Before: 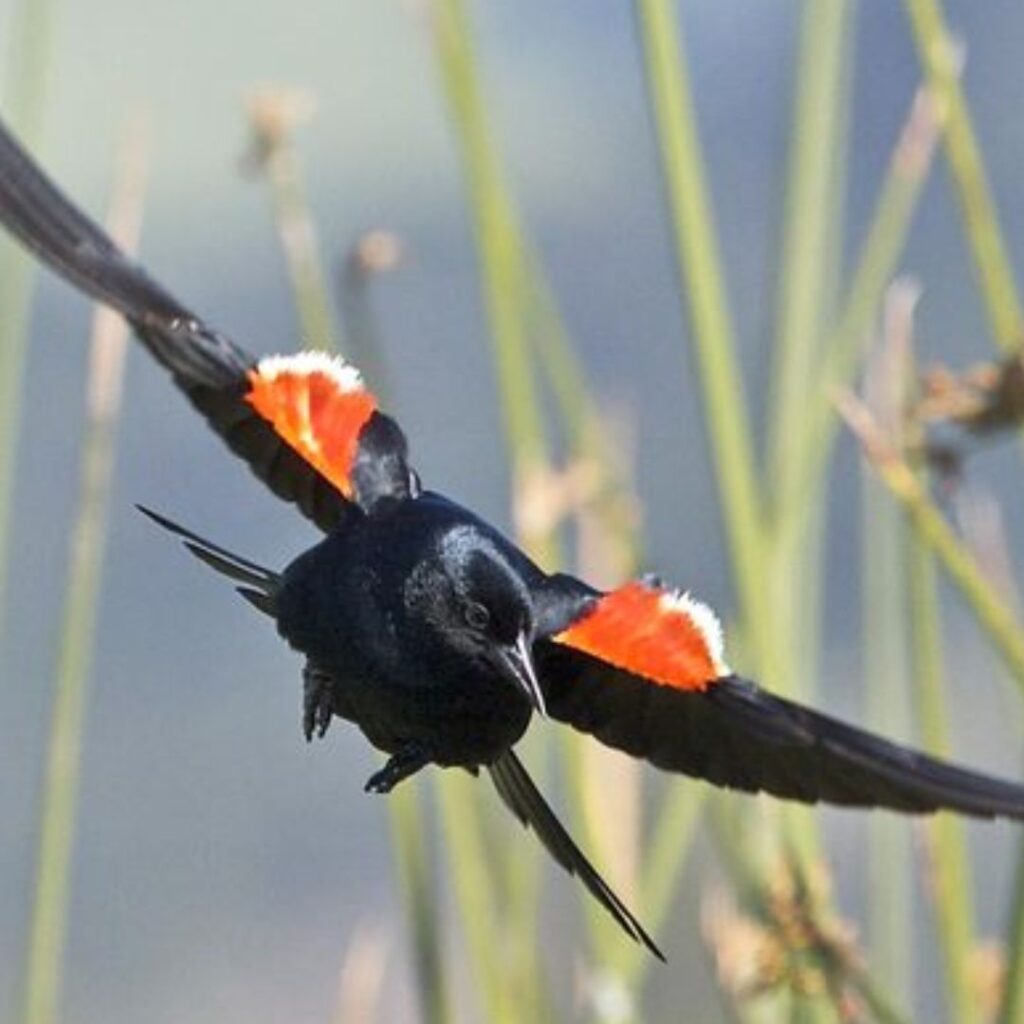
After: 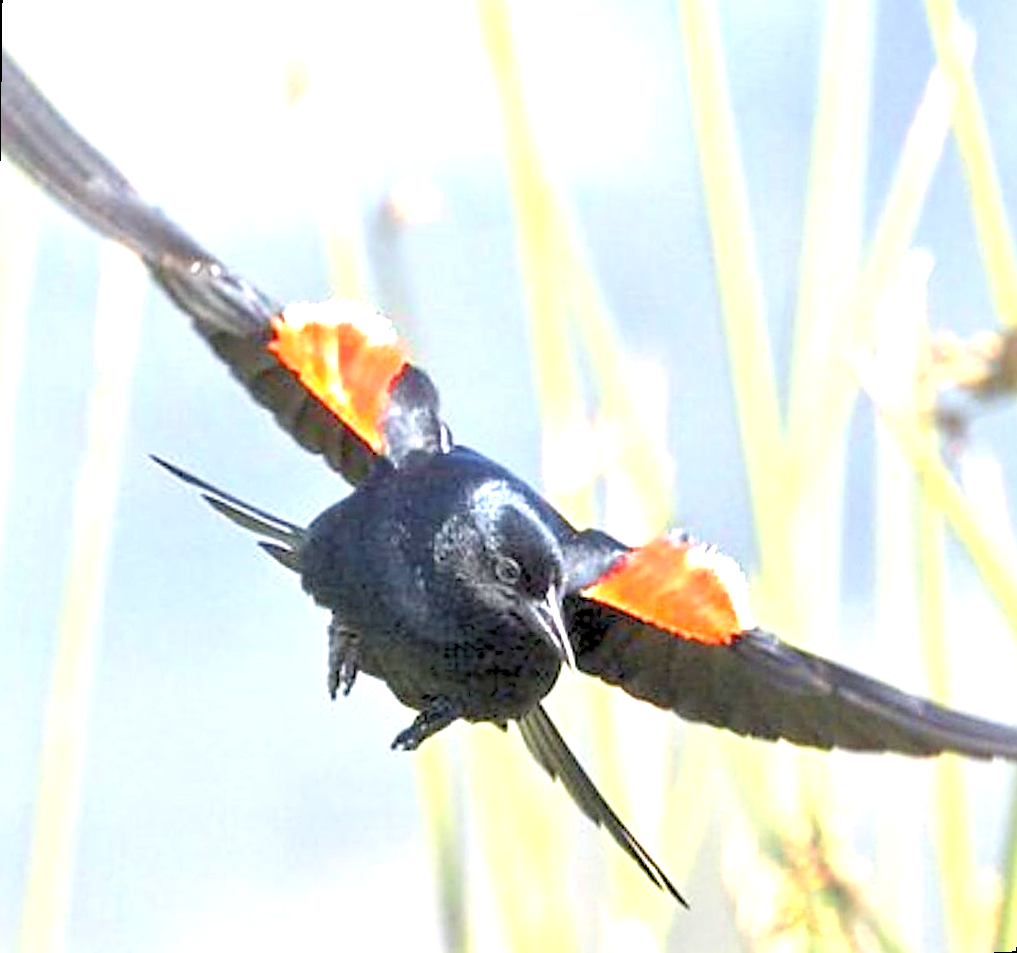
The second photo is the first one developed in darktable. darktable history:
exposure: black level correction 0, exposure 2 EV, compensate highlight preservation false
rotate and perspective: rotation 0.679°, lens shift (horizontal) 0.136, crop left 0.009, crop right 0.991, crop top 0.078, crop bottom 0.95
rgb levels: preserve colors sum RGB, levels [[0.038, 0.433, 0.934], [0, 0.5, 1], [0, 0.5, 1]]
sharpen: on, module defaults
